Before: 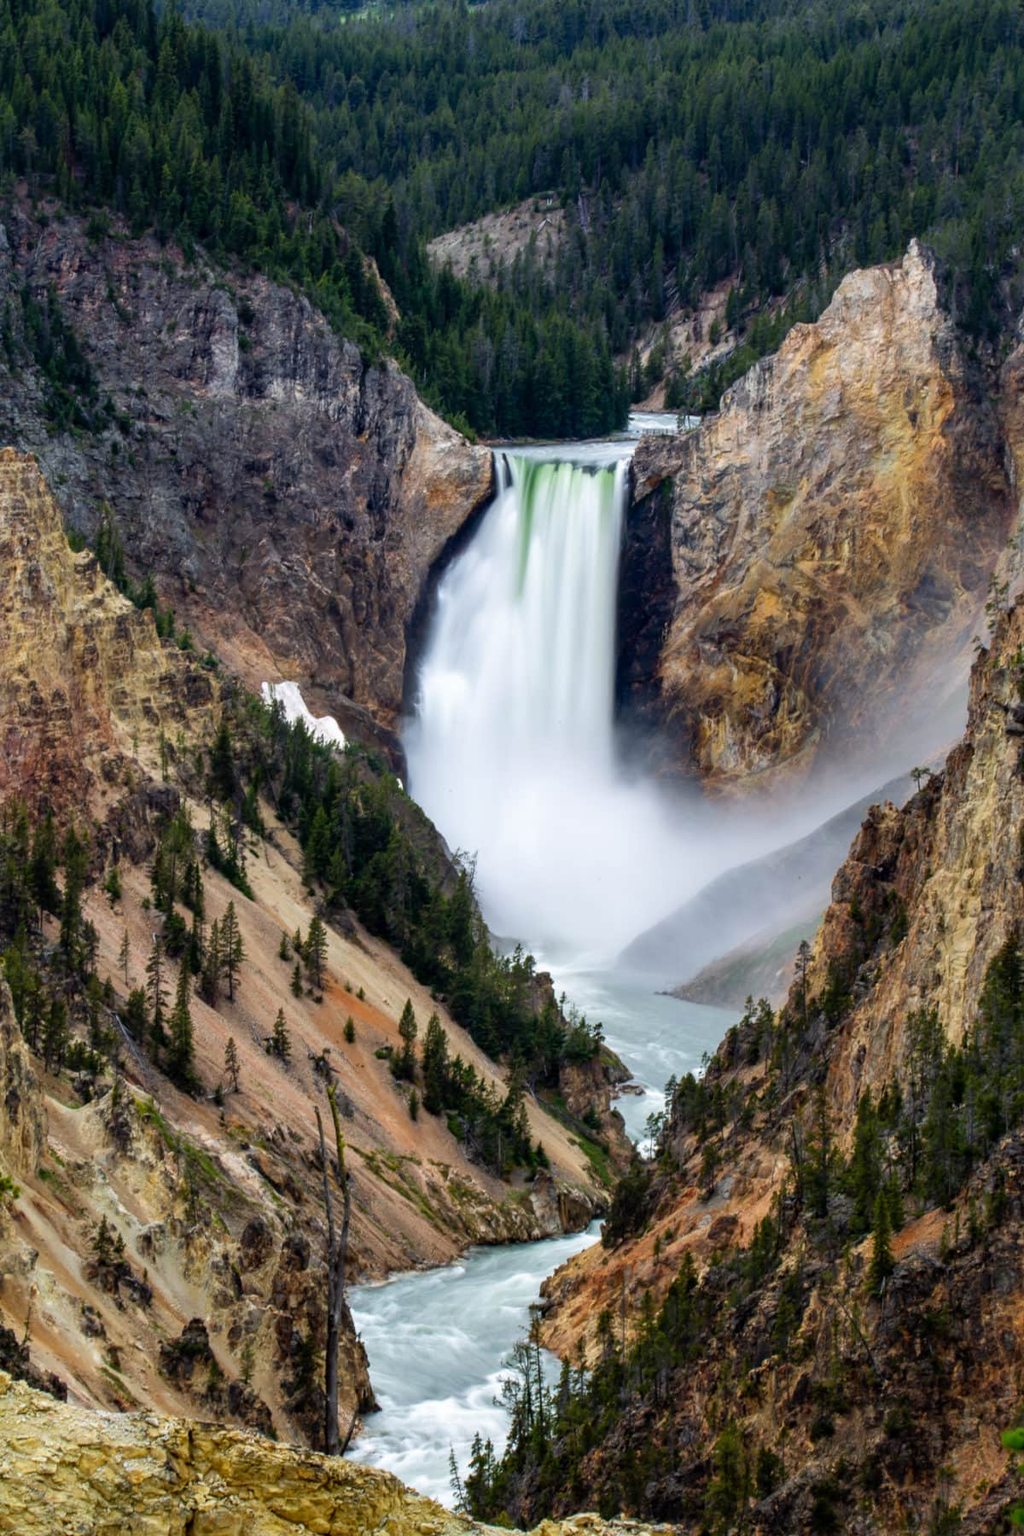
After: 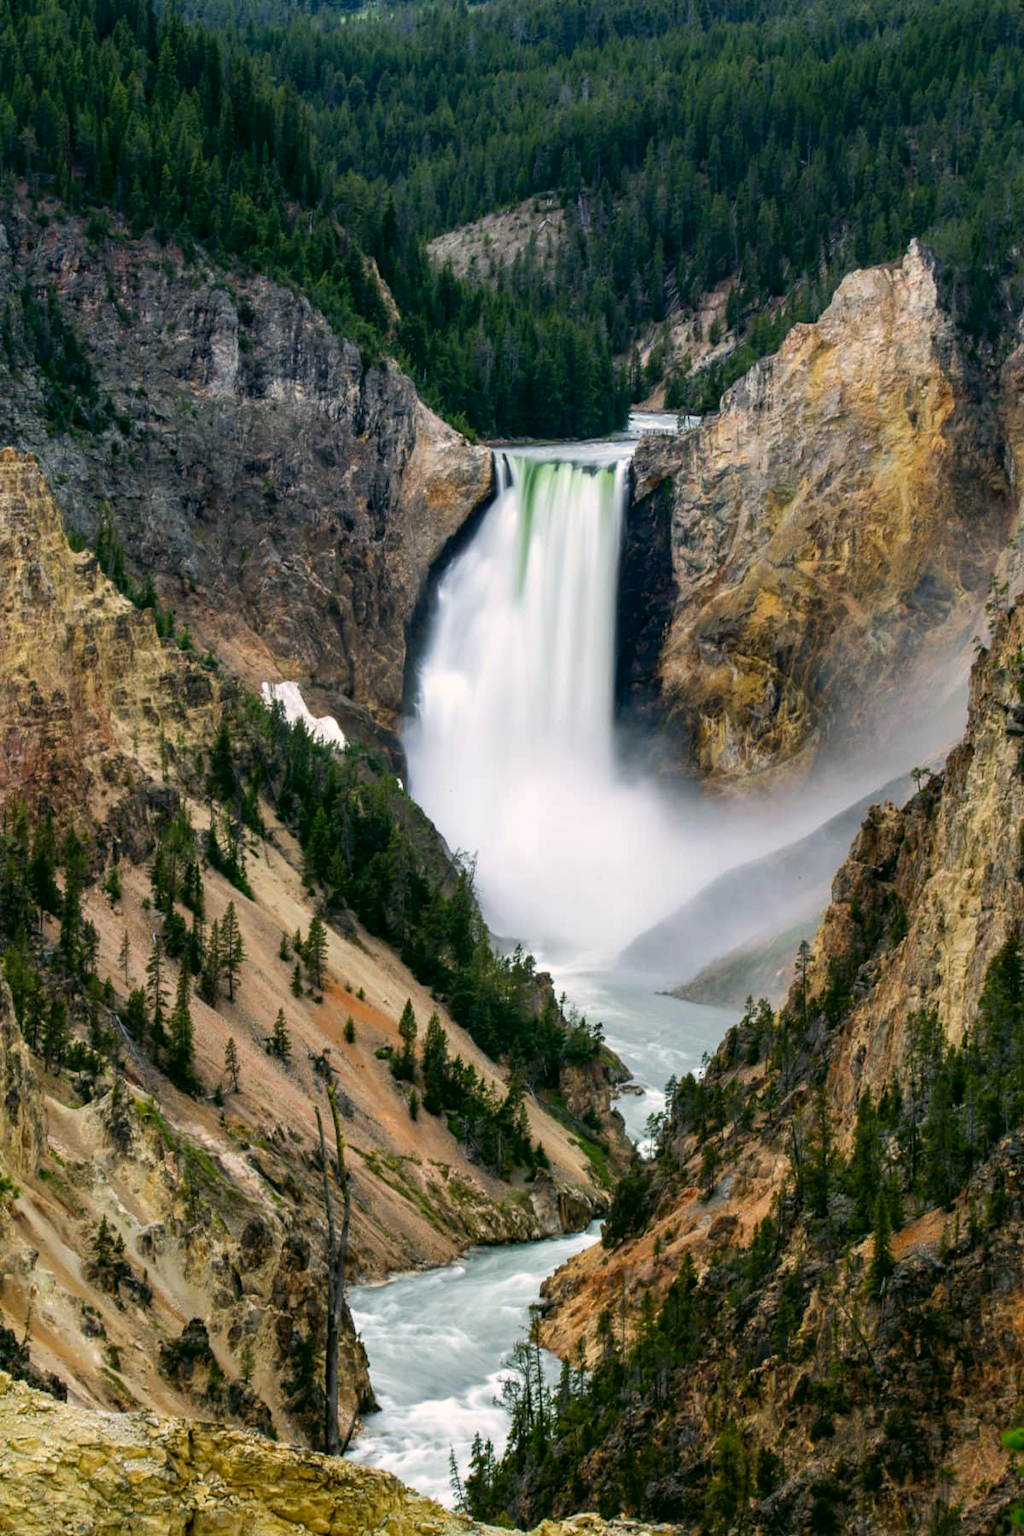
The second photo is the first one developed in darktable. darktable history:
color correction: highlights a* 4.15, highlights b* 4.95, shadows a* -7.84, shadows b* 4.84
